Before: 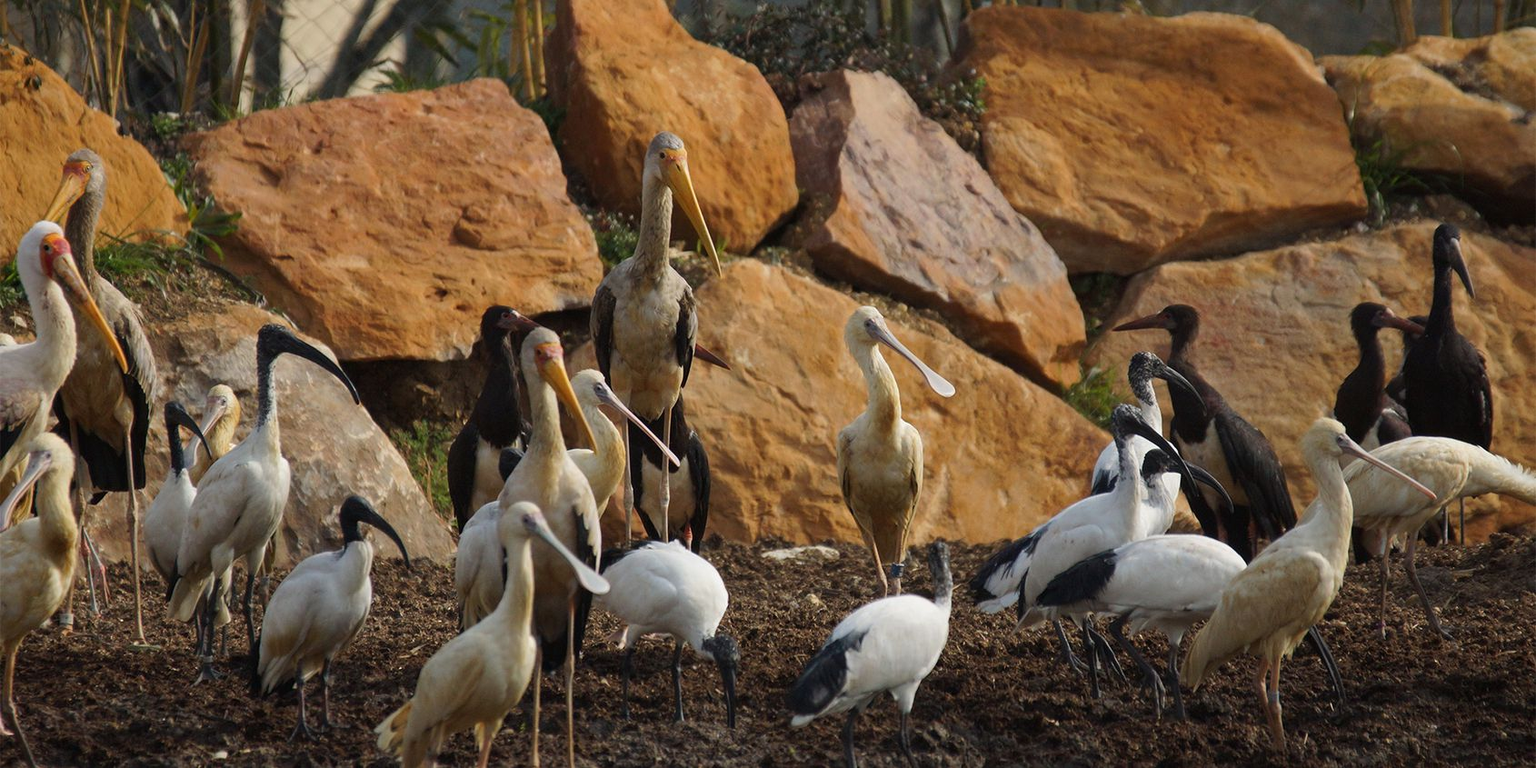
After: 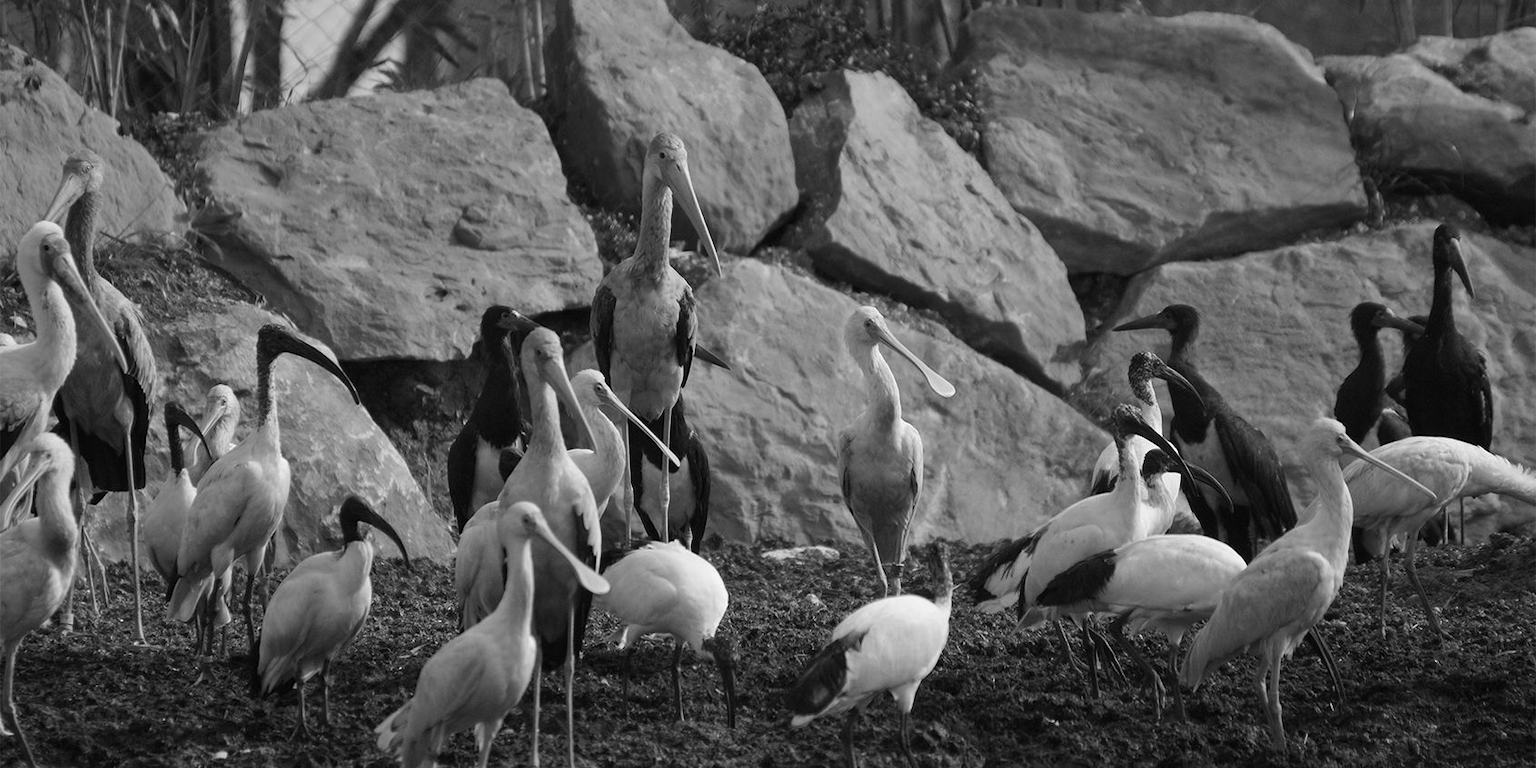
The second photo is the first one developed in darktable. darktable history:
white balance: red 1.08, blue 0.791
monochrome: a -3.63, b -0.465
color correction: highlights a* 5.59, highlights b* 5.24, saturation 0.68
